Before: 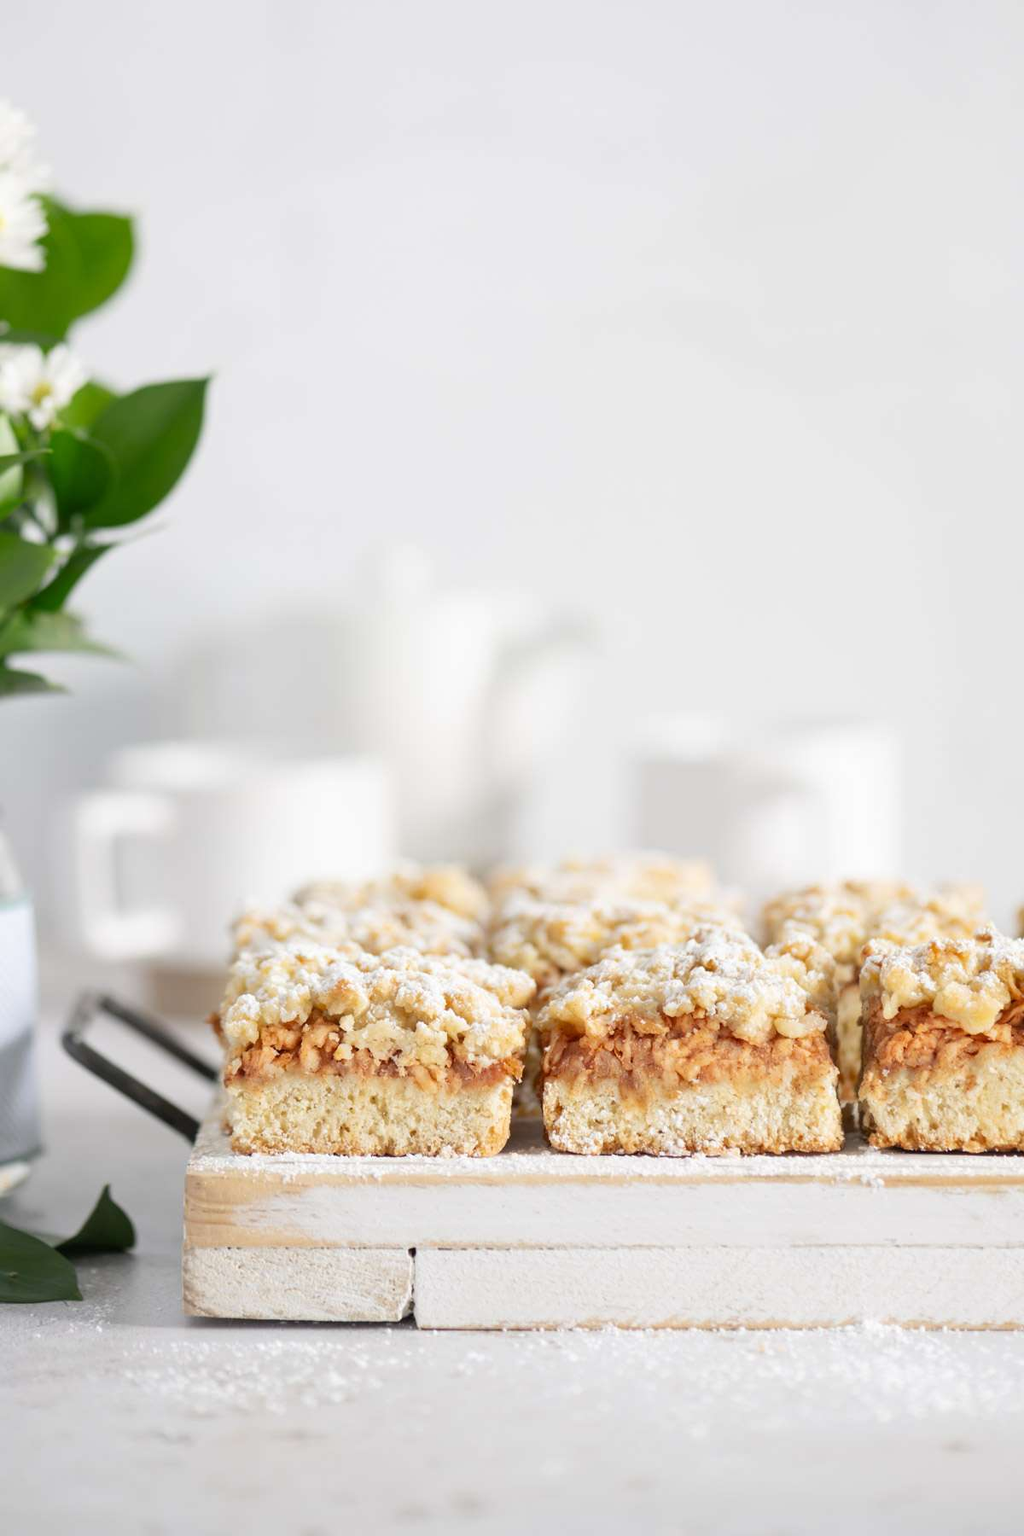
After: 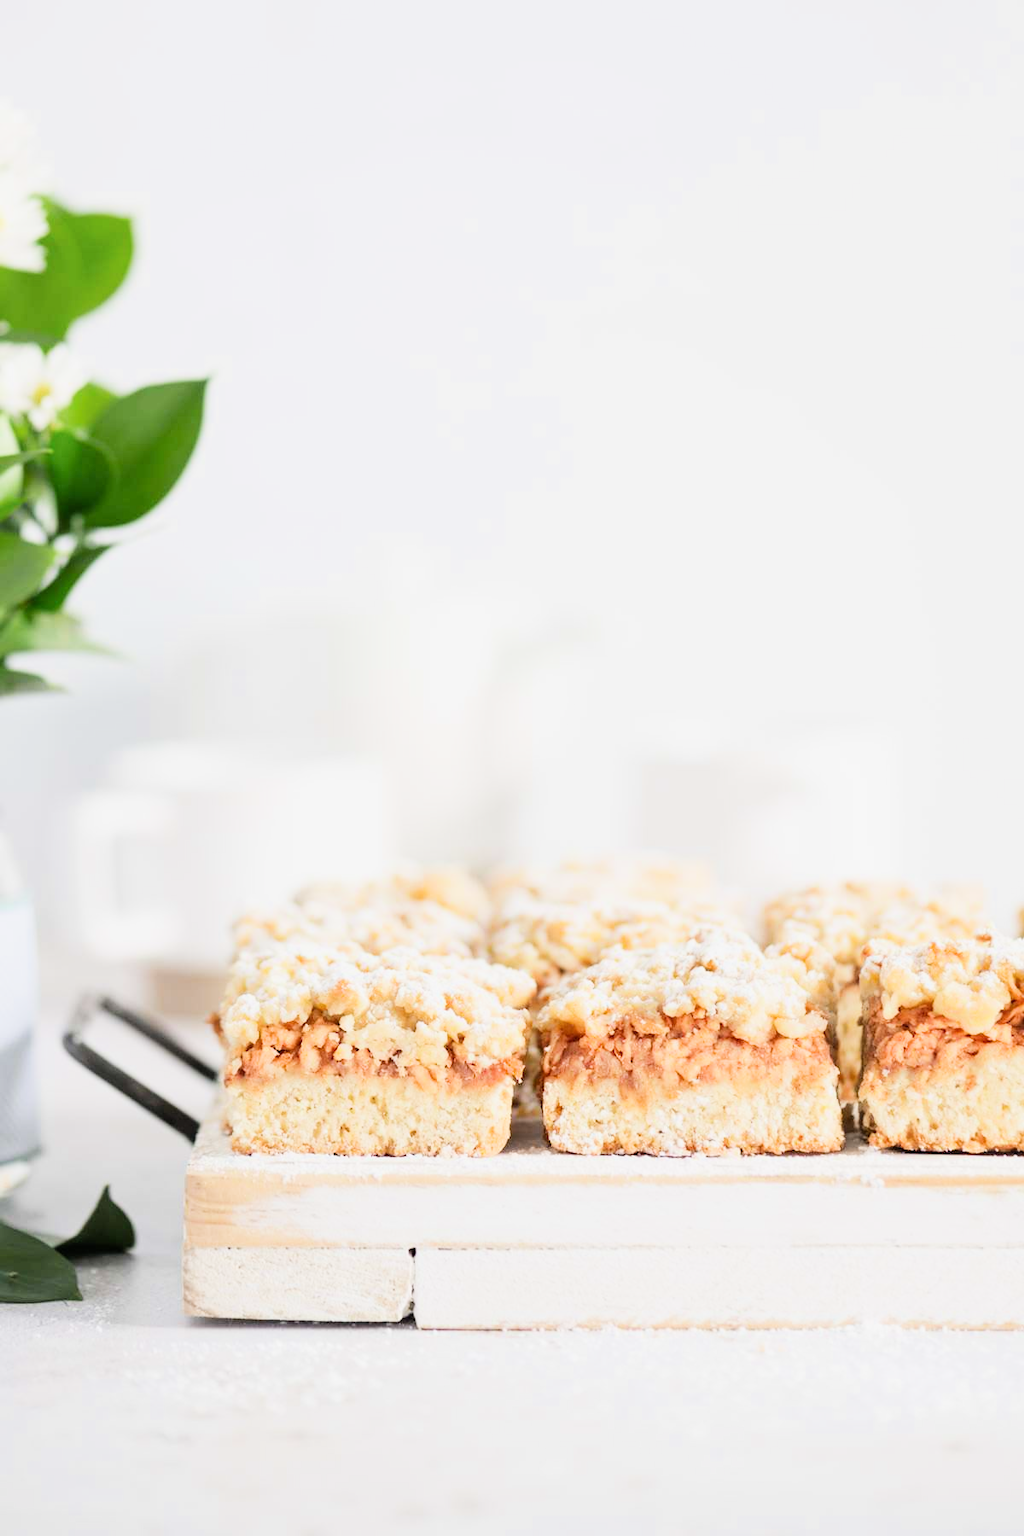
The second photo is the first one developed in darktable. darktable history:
filmic rgb: black relative exposure -7.5 EV, white relative exposure 5 EV, hardness 3.31, contrast 1.3, contrast in shadows safe
exposure: exposure 1 EV, compensate highlight preservation false
